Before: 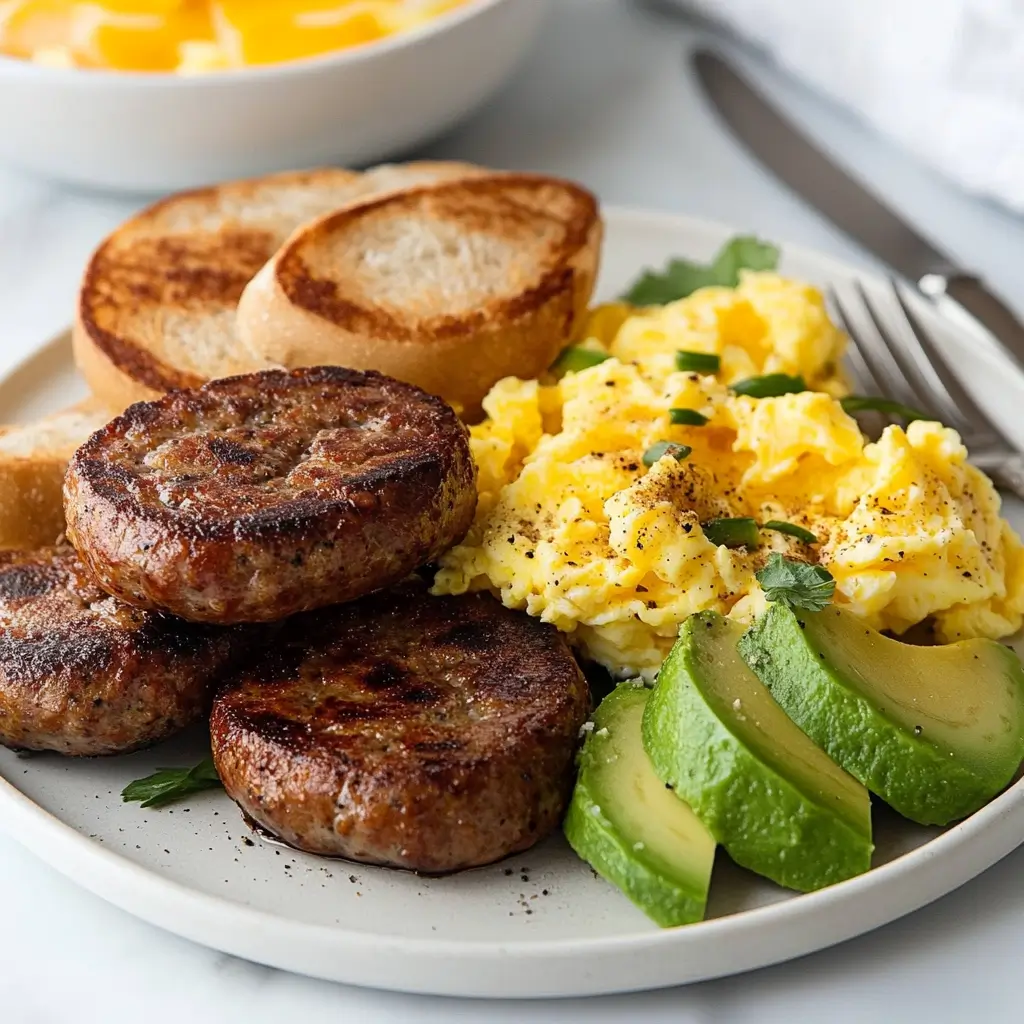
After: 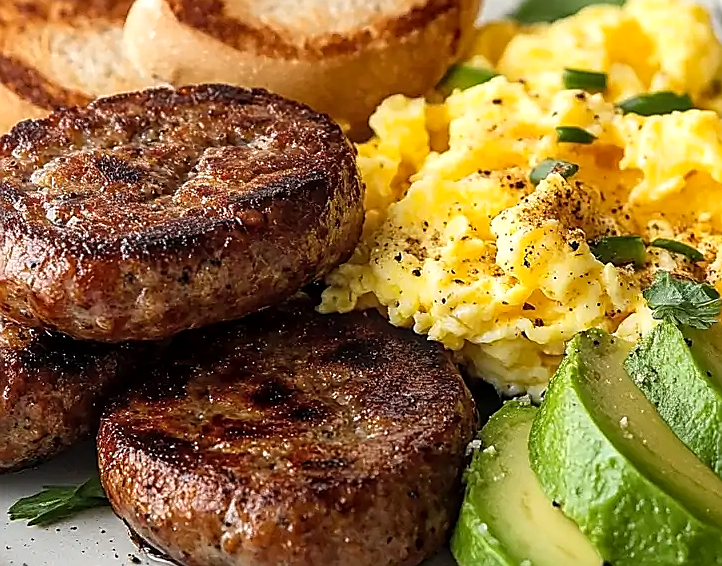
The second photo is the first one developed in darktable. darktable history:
crop: left 11.123%, top 27.61%, right 18.3%, bottom 17.034%
exposure: exposure 0.2 EV, compensate highlight preservation false
local contrast: on, module defaults
sharpen: radius 1.4, amount 1.25, threshold 0.7
